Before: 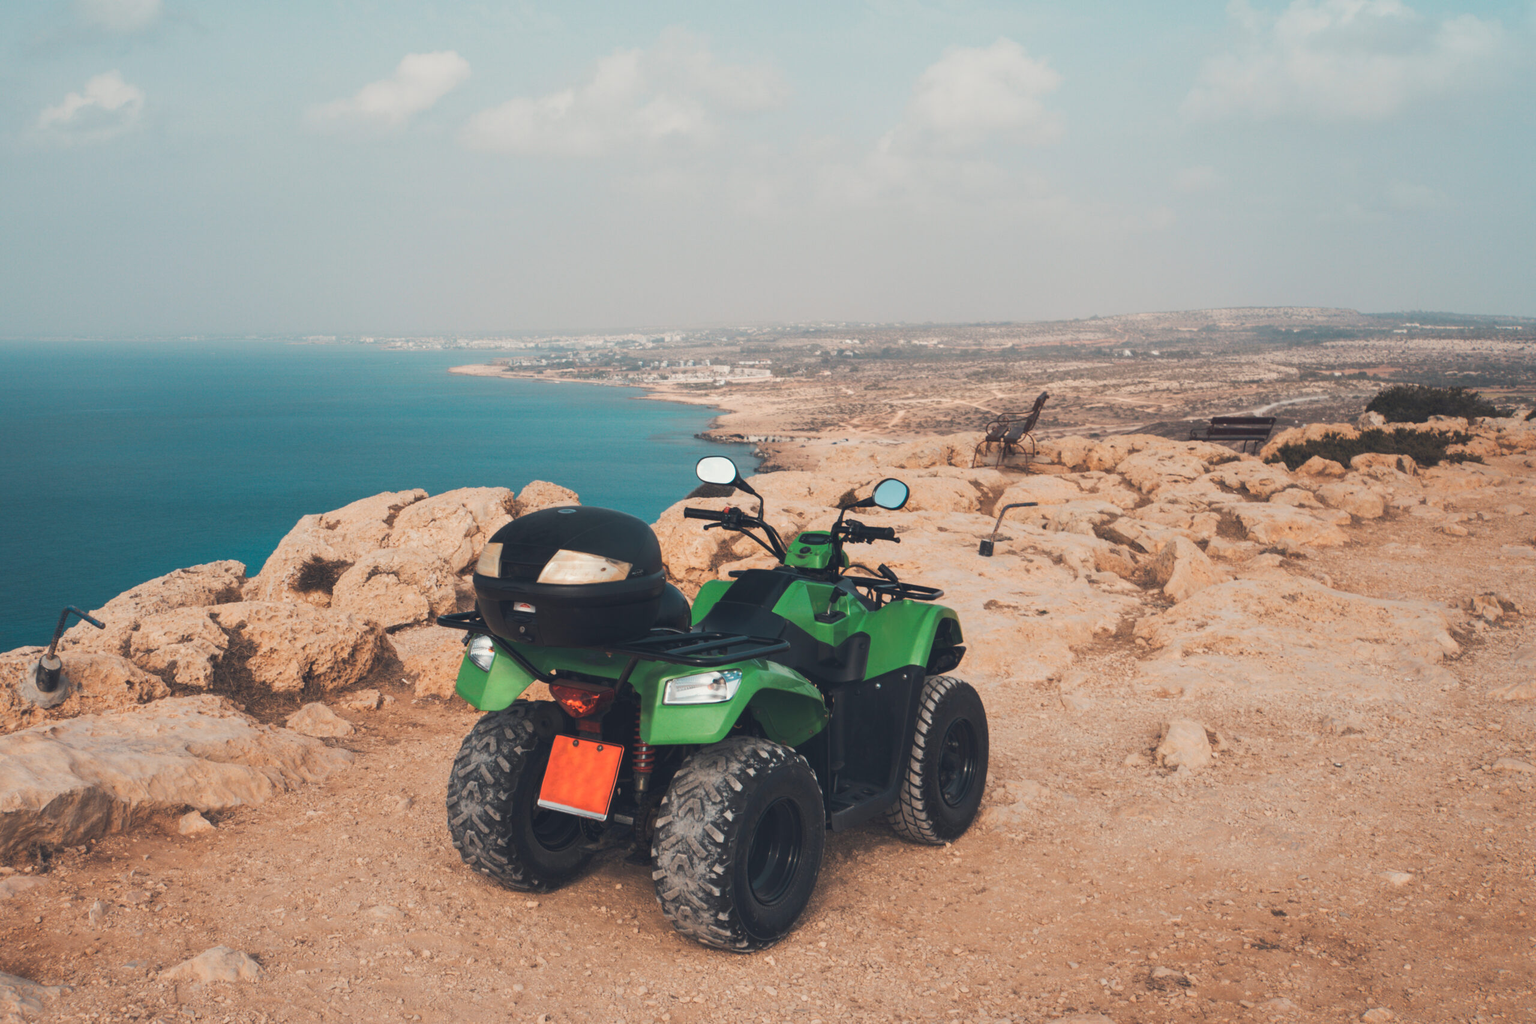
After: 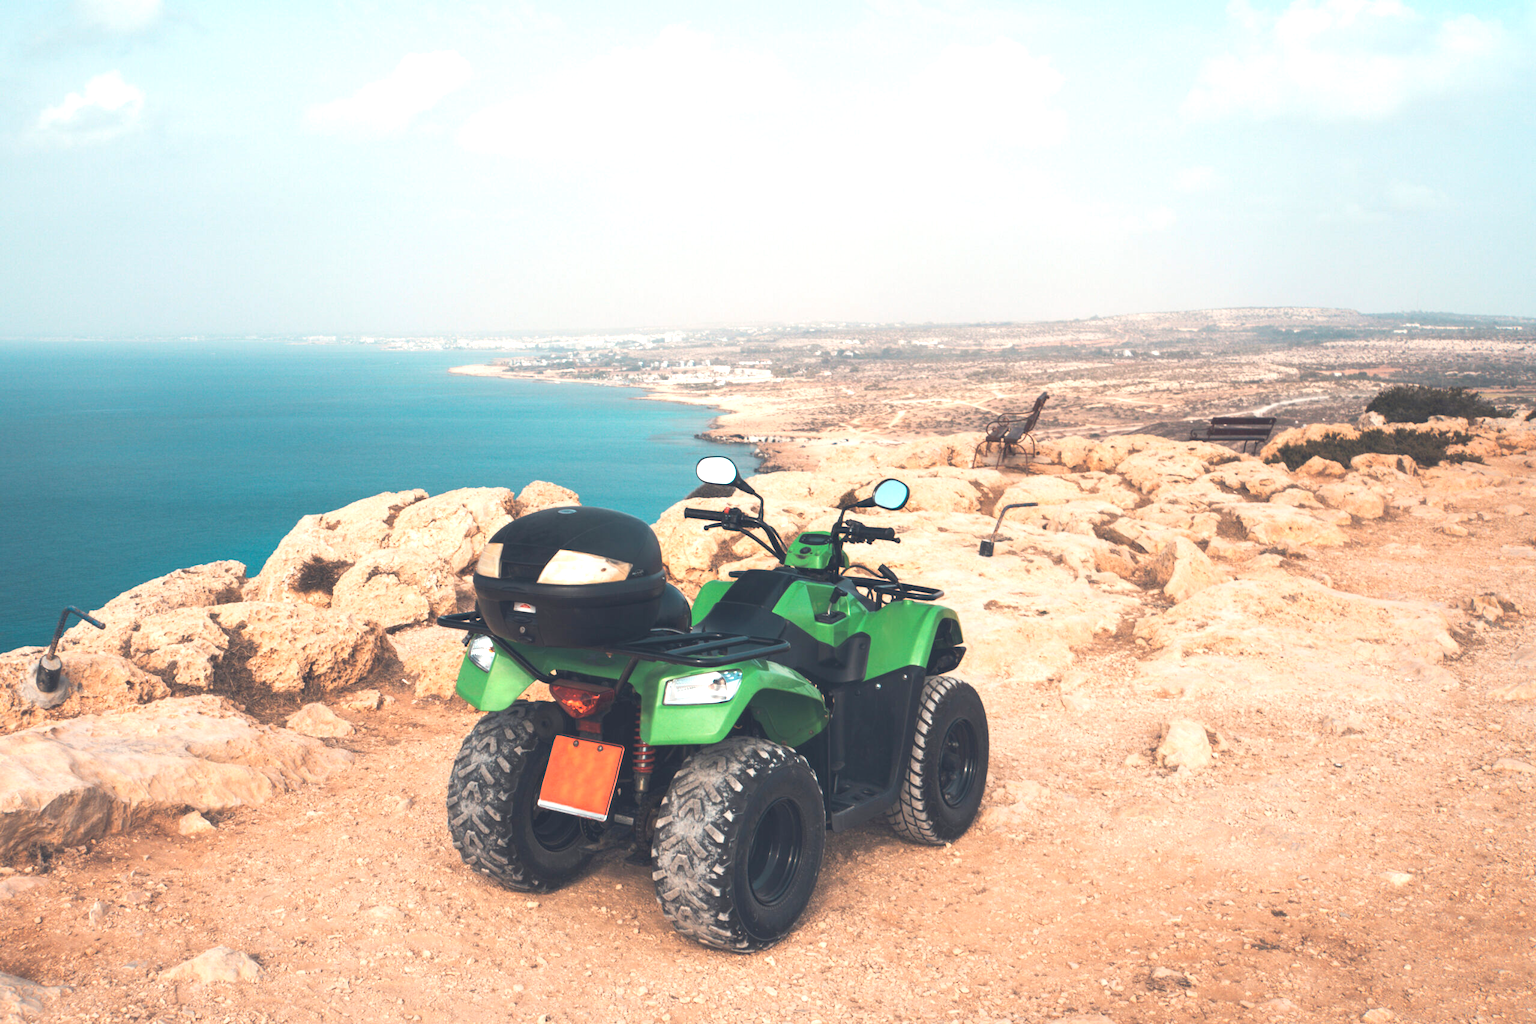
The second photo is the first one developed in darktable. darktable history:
exposure: exposure 0.95 EV, compensate exposure bias true, compensate highlight preservation false
